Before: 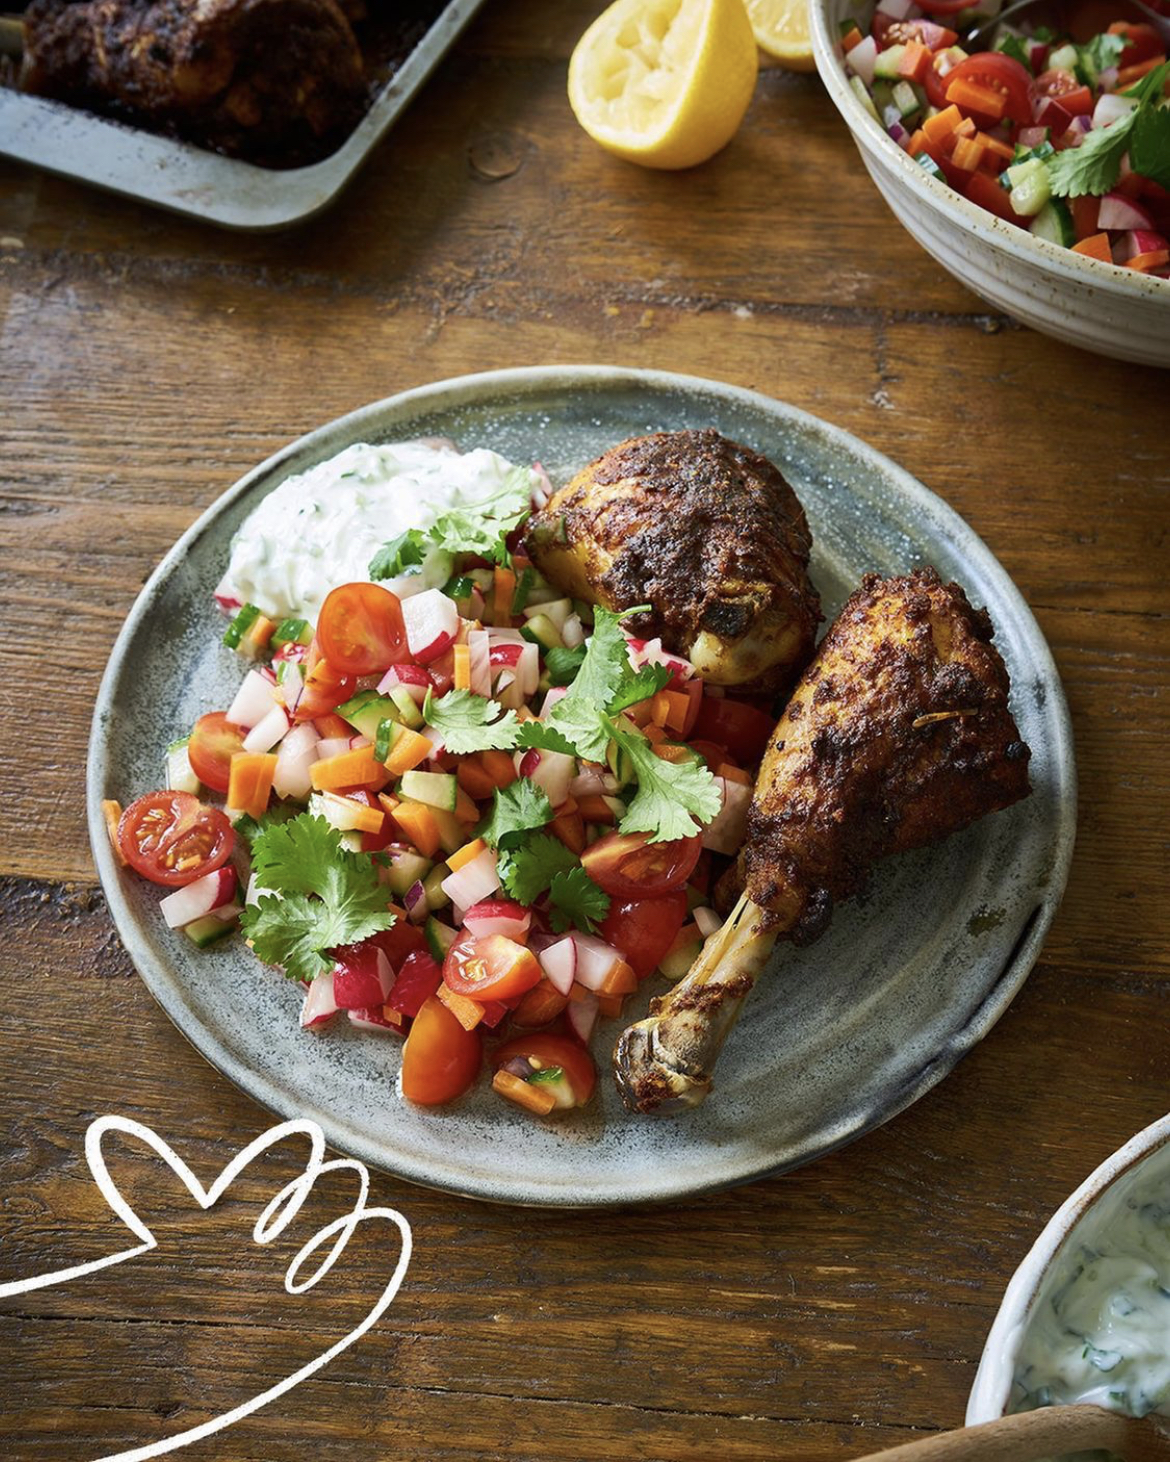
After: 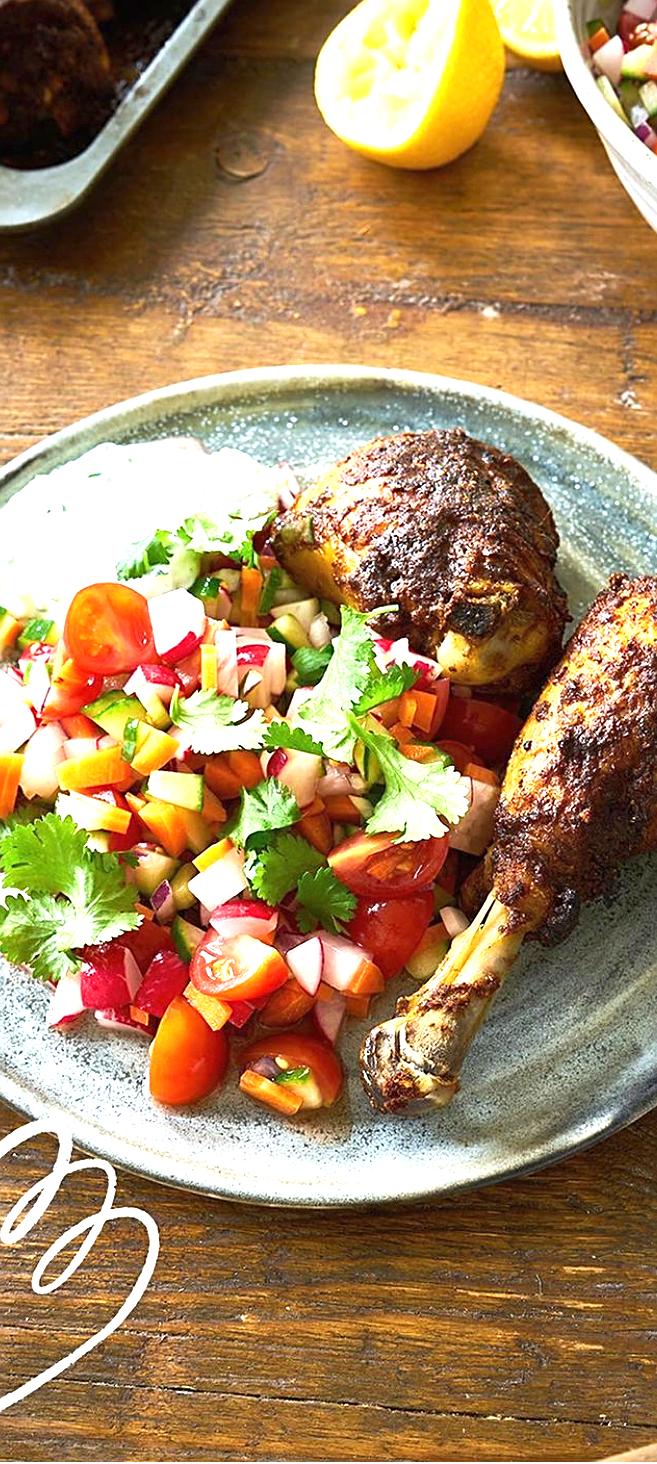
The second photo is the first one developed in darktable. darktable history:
color zones: curves: ch0 [(0.068, 0.464) (0.25, 0.5) (0.48, 0.508) (0.75, 0.536) (0.886, 0.476) (0.967, 0.456)]; ch1 [(0.066, 0.456) (0.25, 0.5) (0.616, 0.508) (0.746, 0.56) (0.934, 0.444)]
crop: left 21.674%, right 22.086%
sharpen: on, module defaults
exposure: black level correction 0, exposure 1.2 EV, compensate exposure bias true, compensate highlight preservation false
